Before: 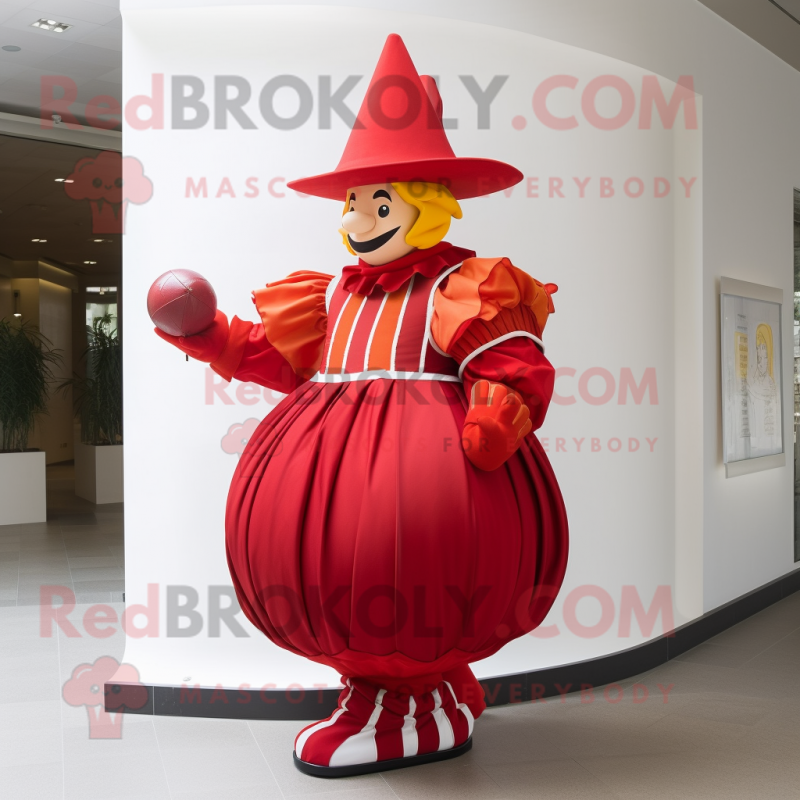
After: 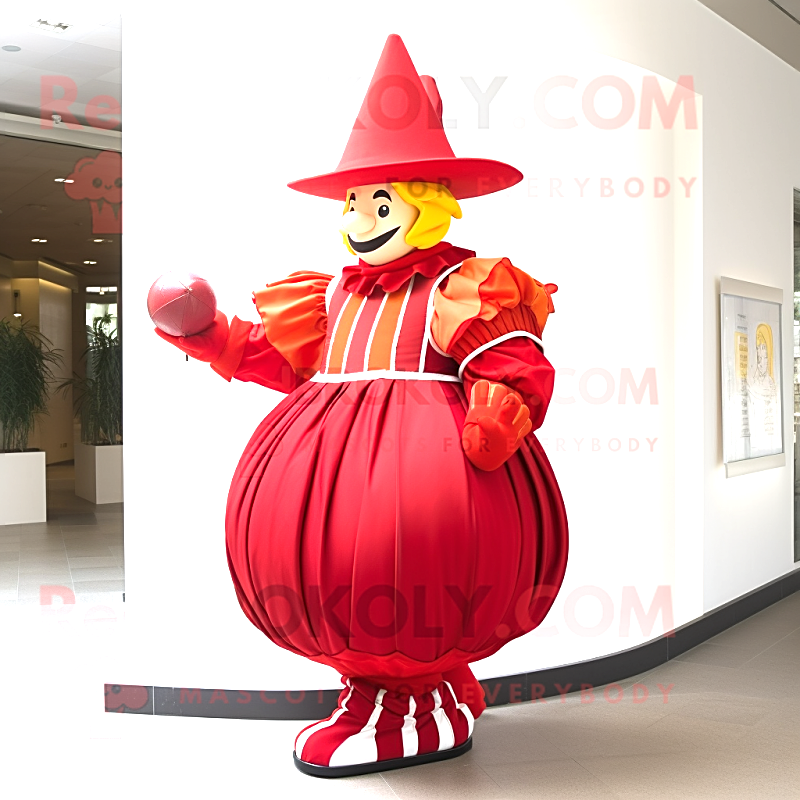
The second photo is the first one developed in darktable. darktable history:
exposure: black level correction 0, exposure 1.2 EV, compensate highlight preservation false
sharpen: on, module defaults
